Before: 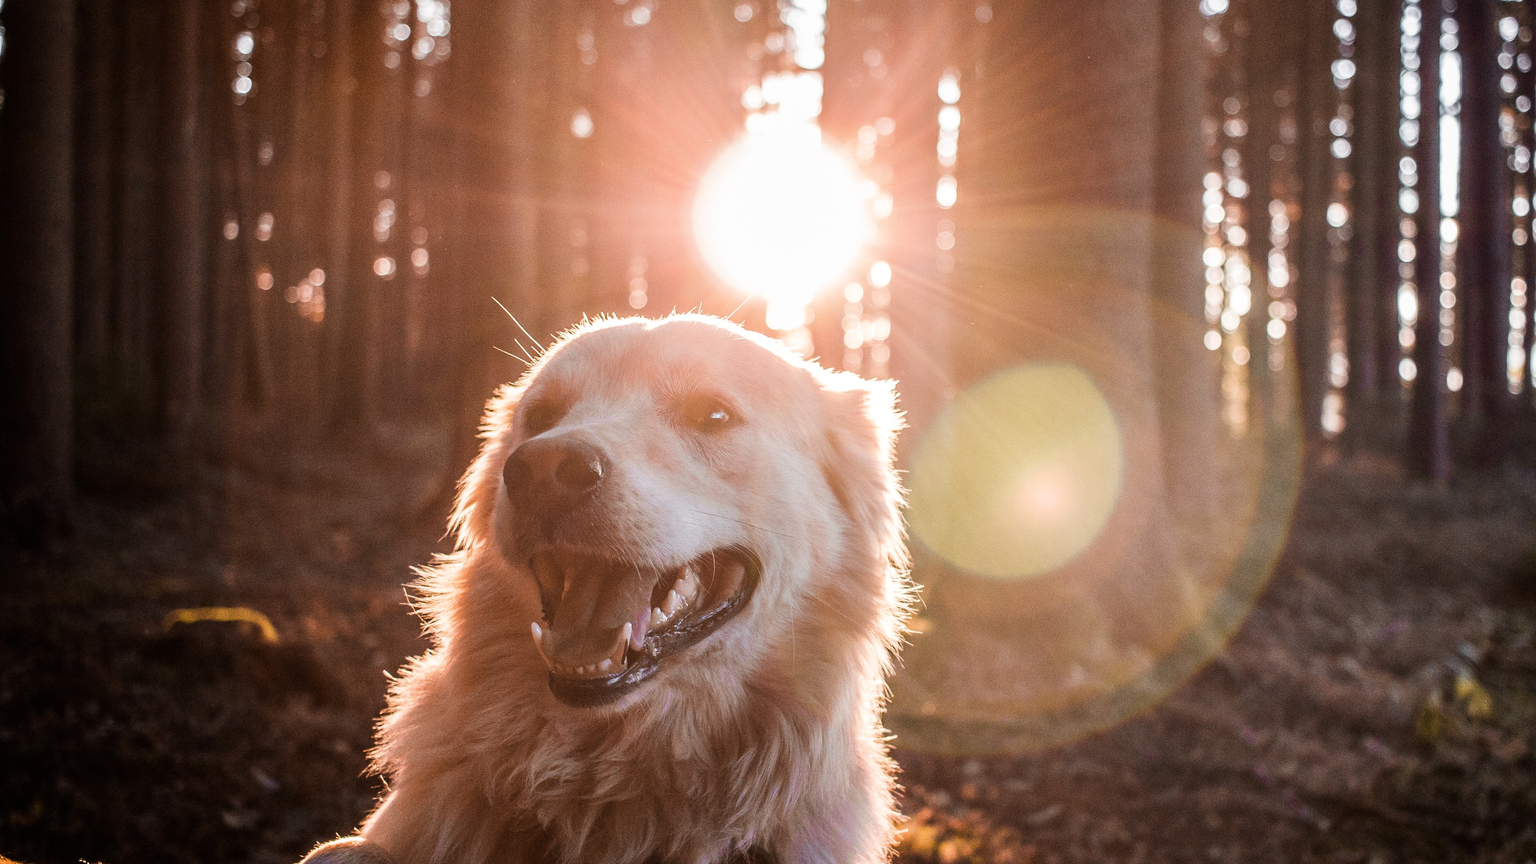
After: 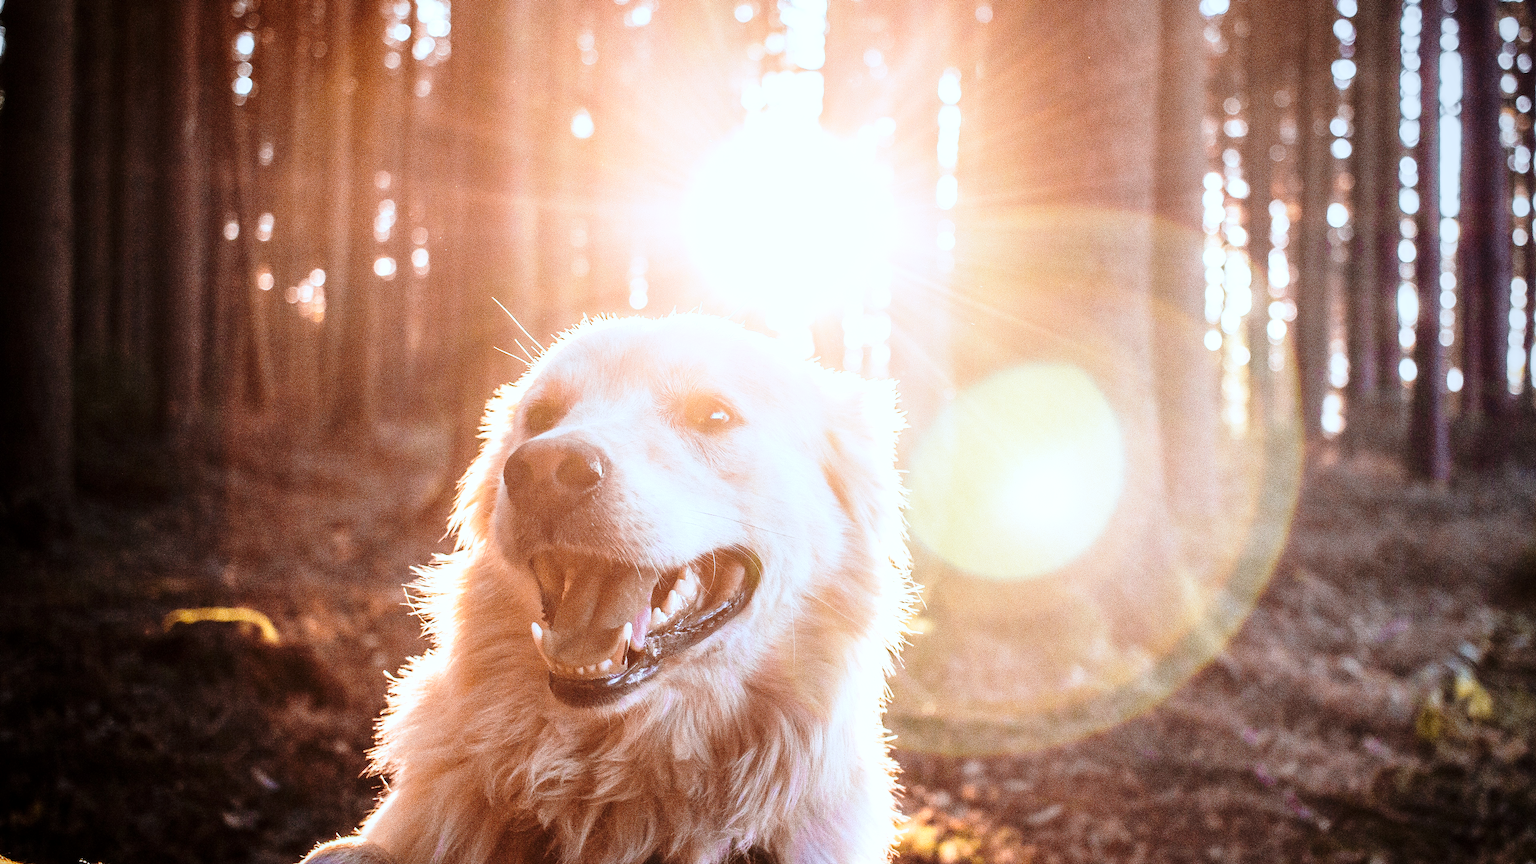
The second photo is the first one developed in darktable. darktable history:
base curve: curves: ch0 [(0, 0) (0.028, 0.03) (0.121, 0.232) (0.46, 0.748) (0.859, 0.968) (1, 1)], preserve colors none
vignetting: fall-off start 67.28%, brightness -0.375, saturation 0.013, width/height ratio 1.016, unbound false
color correction: highlights a* -3.86, highlights b* -11.03
exposure: black level correction 0.001, exposure 0.499 EV, compensate highlight preservation false
